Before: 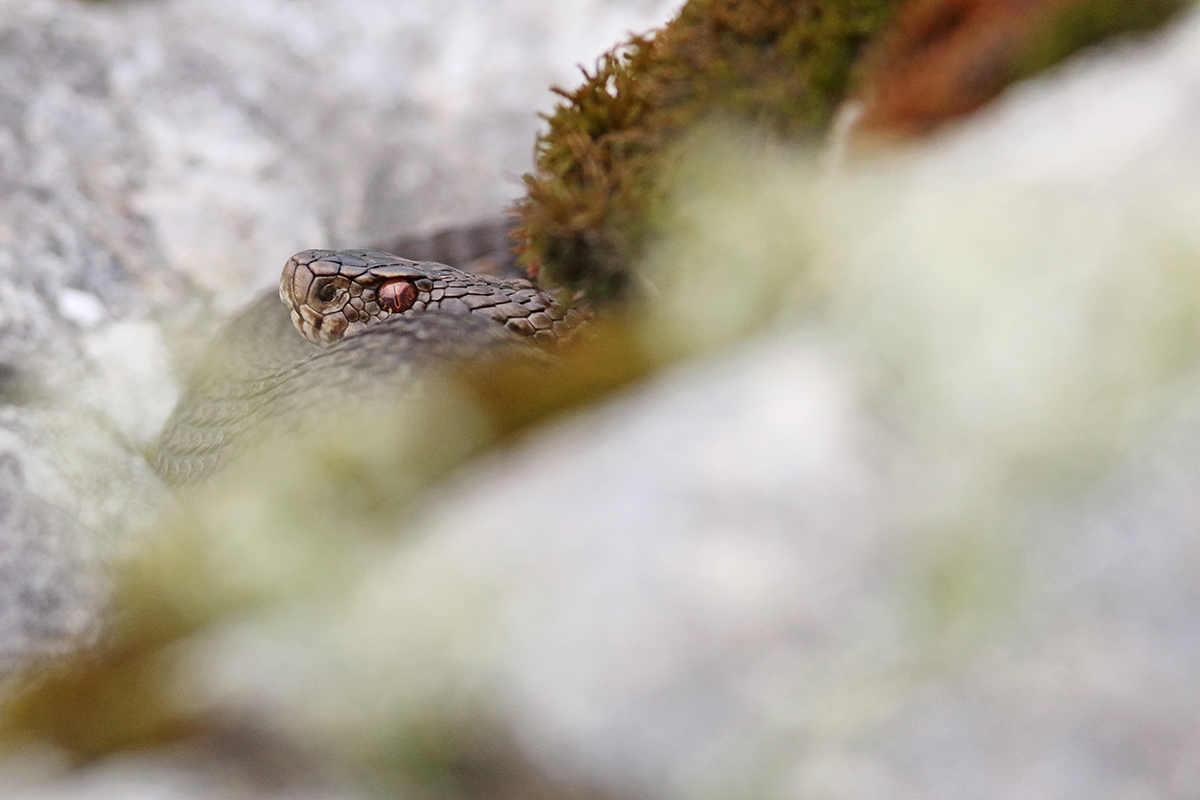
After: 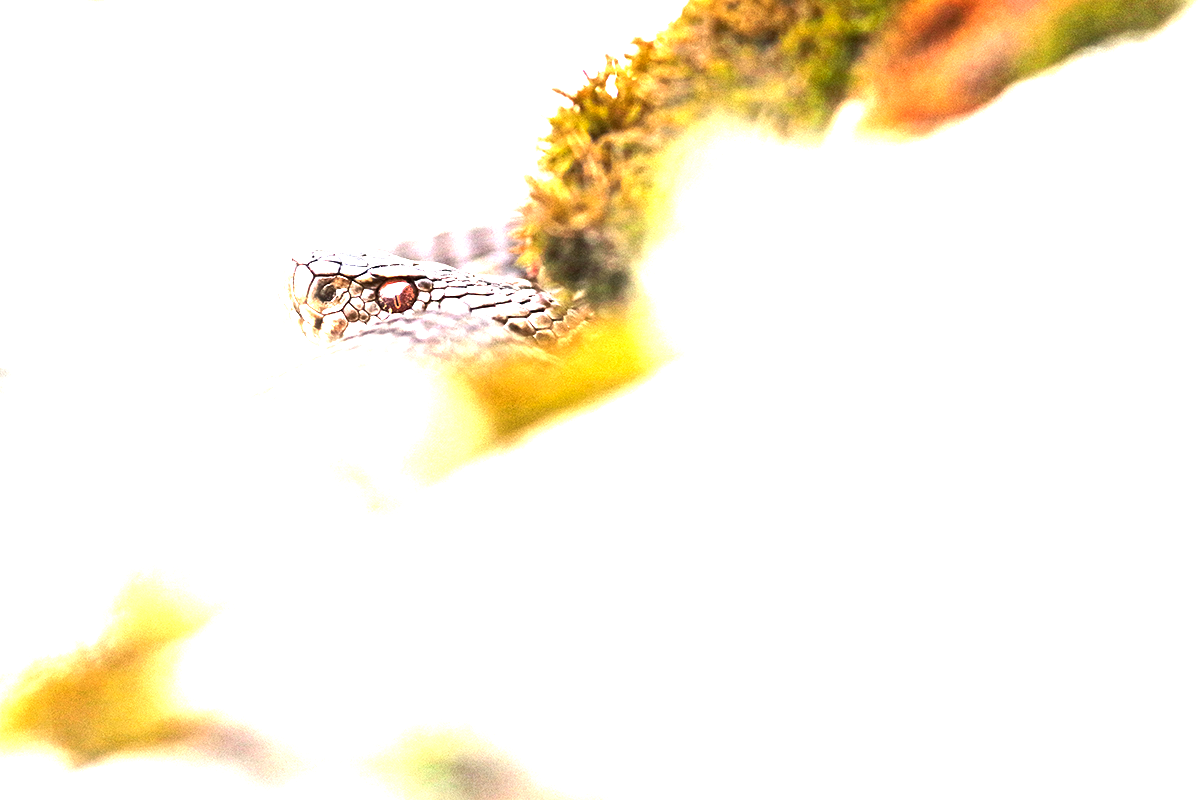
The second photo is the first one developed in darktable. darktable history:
exposure: black level correction 0, exposure 1.743 EV, compensate exposure bias true, compensate highlight preservation false
color balance rgb: shadows lift › chroma 0.965%, shadows lift › hue 115.03°, power › chroma 0.304%, power › hue 23.66°, linear chroma grading › global chroma 8.918%, perceptual saturation grading › global saturation 0.158%, perceptual brilliance grading › highlights 14.287%, perceptual brilliance grading › mid-tones -6.381%, perceptual brilliance grading › shadows -27.019%
